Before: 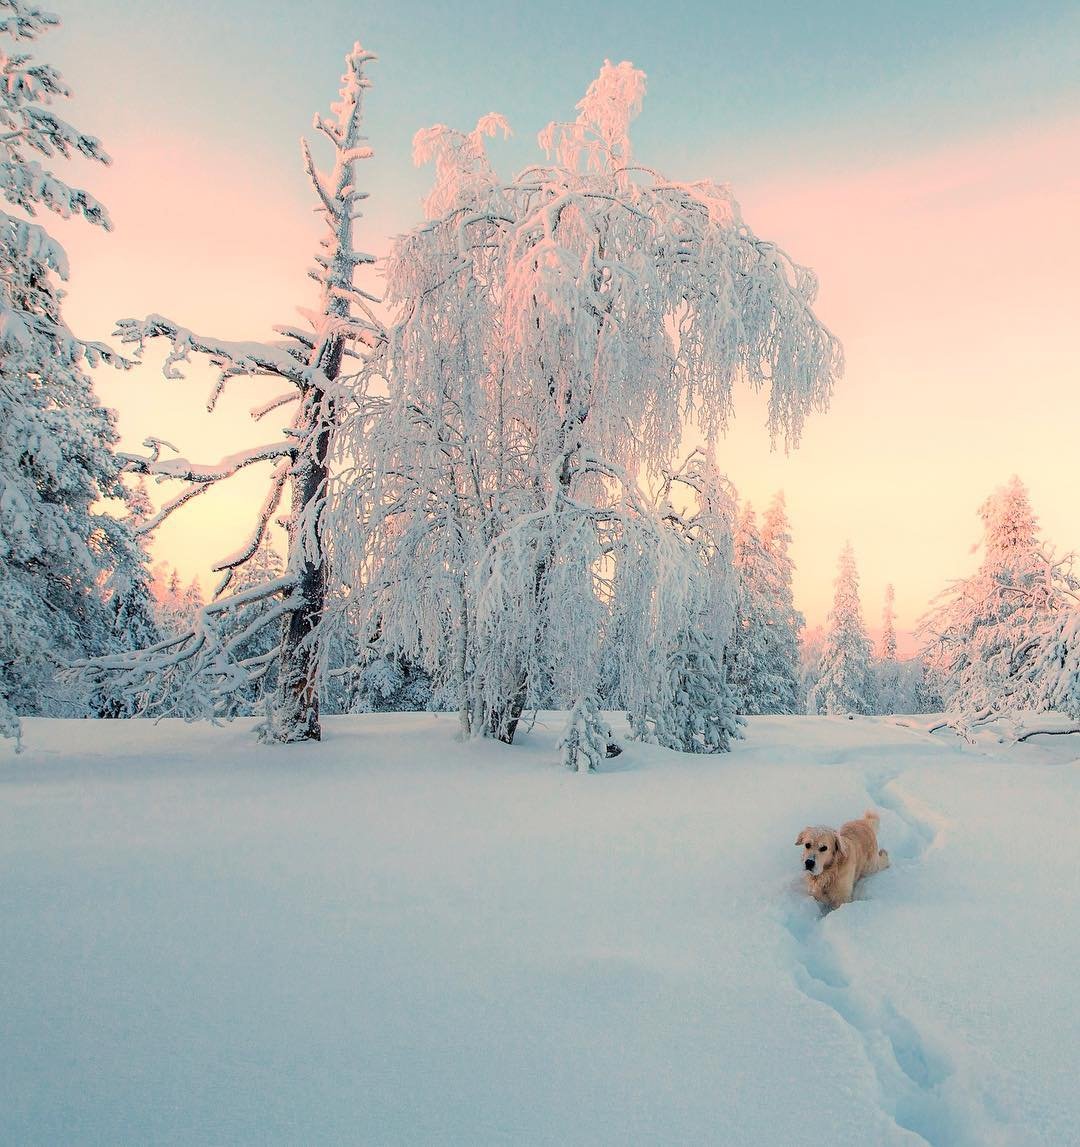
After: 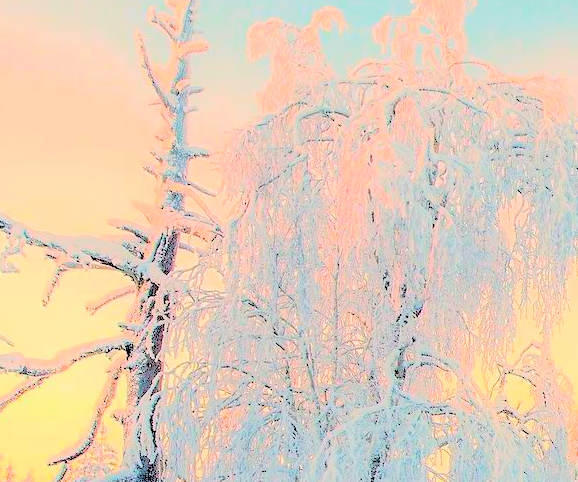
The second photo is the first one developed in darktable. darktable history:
crop: left 15.279%, top 9.279%, right 31.166%, bottom 48.661%
contrast brightness saturation: brightness 0.989
shadows and highlights: shadows 25.52, white point adjustment -3.01, highlights -29.87
color balance rgb: global offset › luminance -0.855%, linear chroma grading › global chroma 39.918%, perceptual saturation grading › global saturation 0.617%, global vibrance 45.775%
